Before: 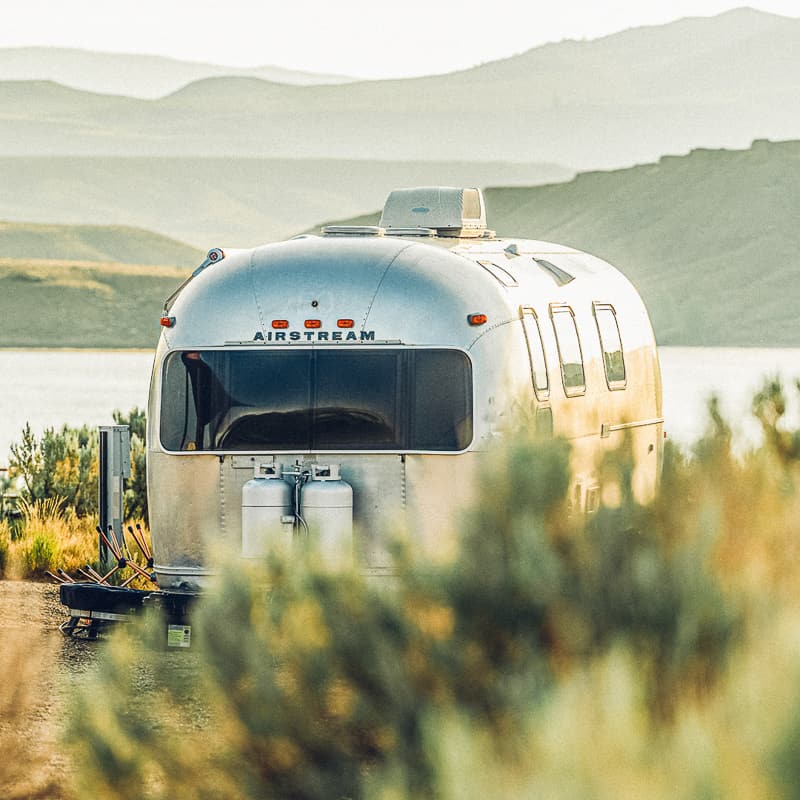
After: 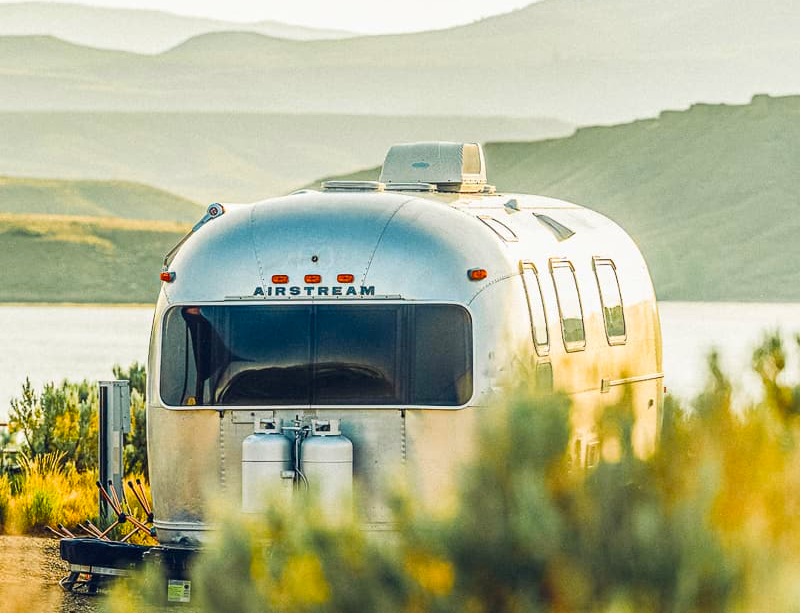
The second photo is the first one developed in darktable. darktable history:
color balance rgb: perceptual saturation grading › global saturation 30%, global vibrance 20%
crop: top 5.667%, bottom 17.637%
